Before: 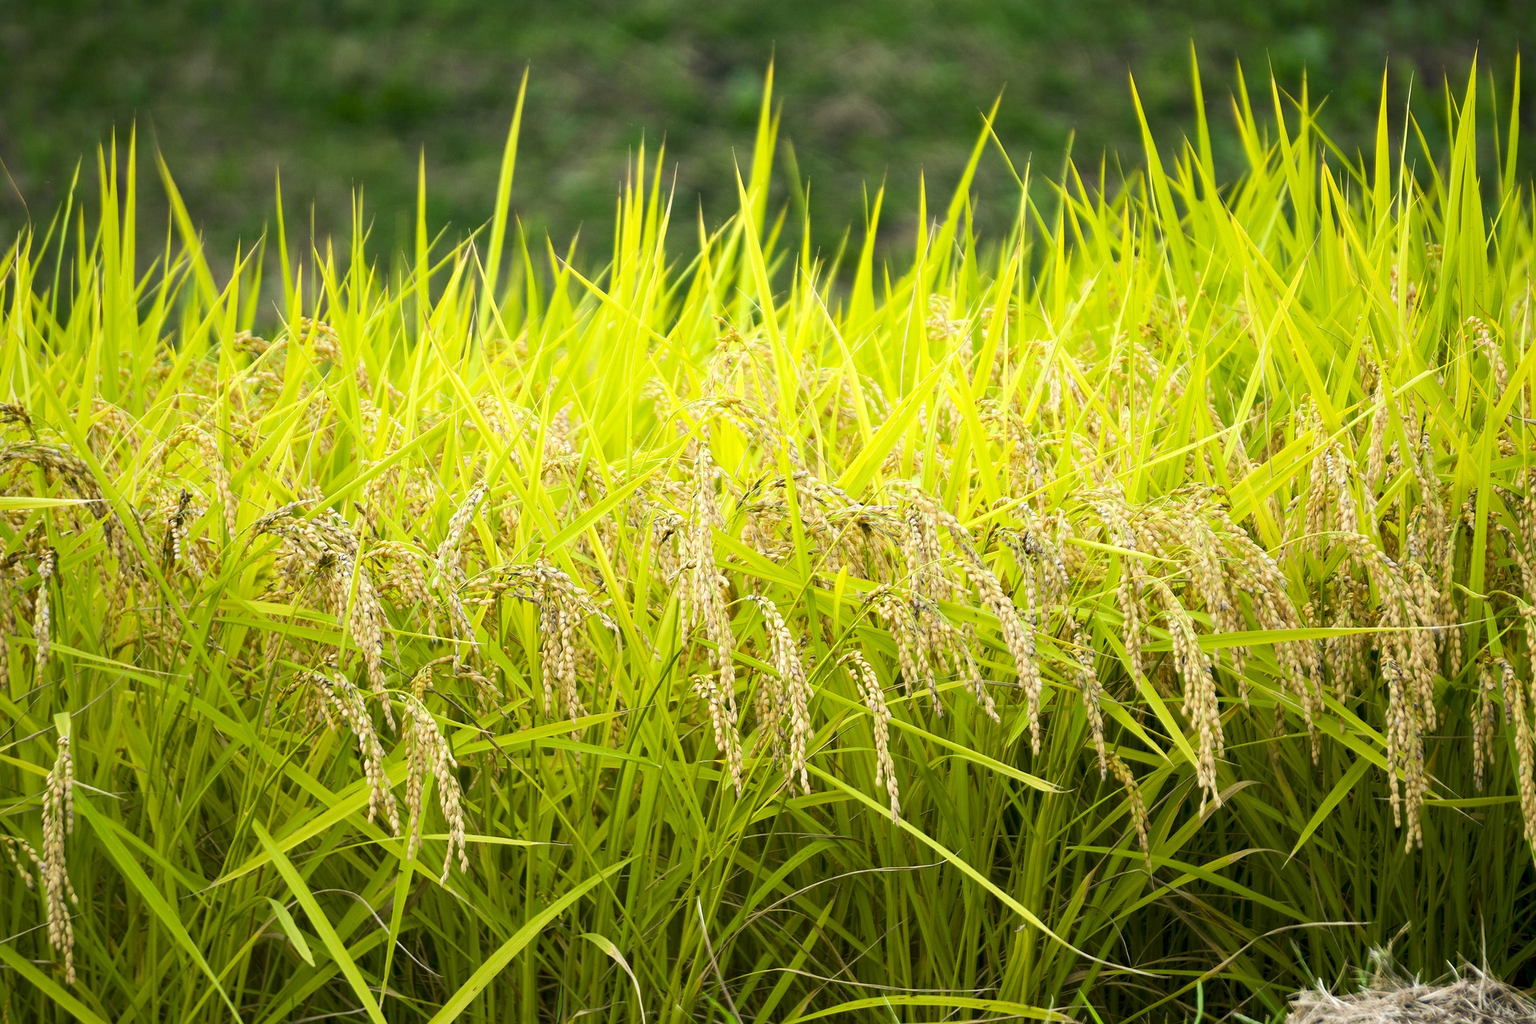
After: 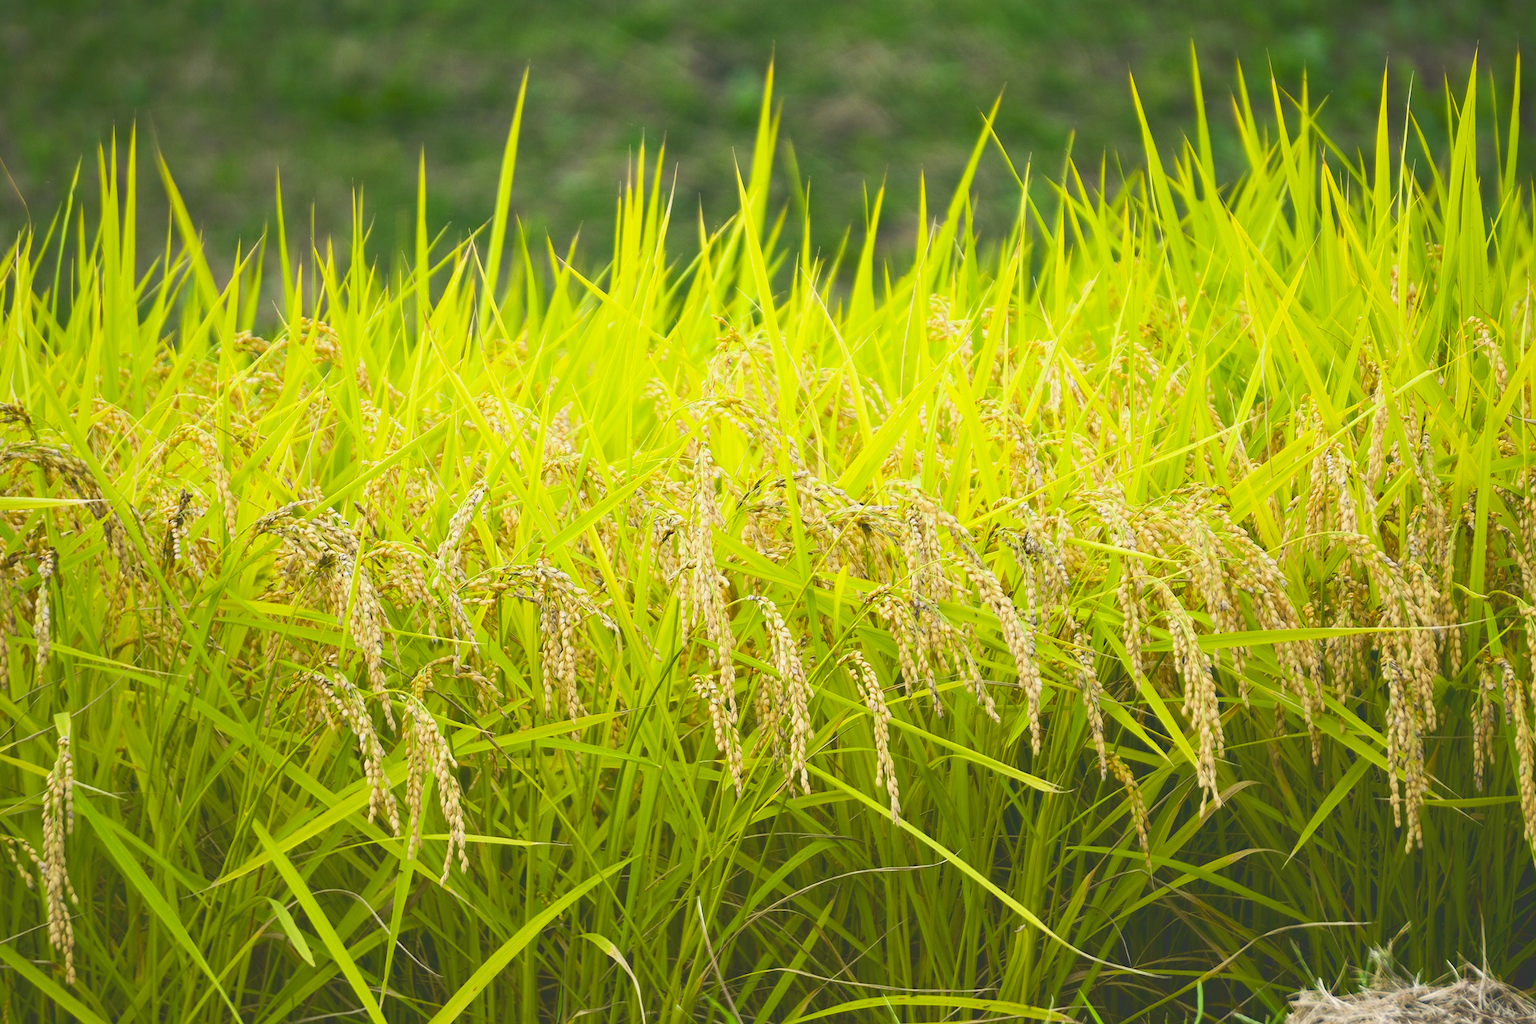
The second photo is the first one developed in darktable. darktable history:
tone curve: curves: ch0 [(0, 0.211) (0.15, 0.25) (1, 0.953)], color space Lab, independent channels, preserve colors none
contrast brightness saturation: contrast 0.03, brightness 0.06, saturation 0.13
